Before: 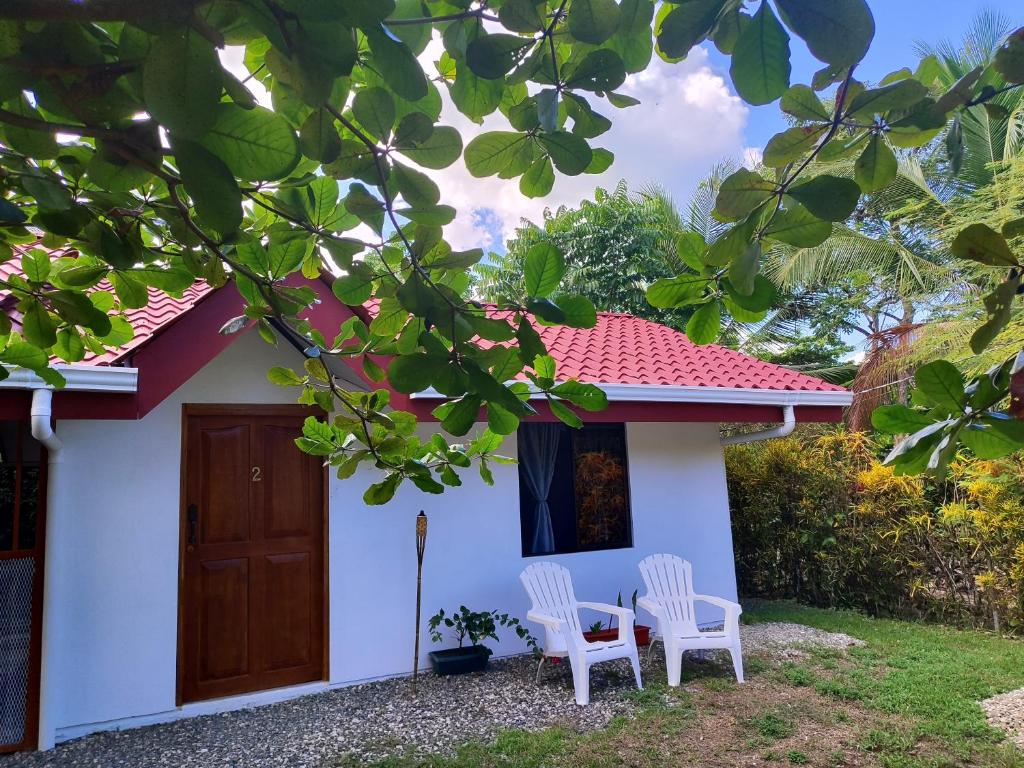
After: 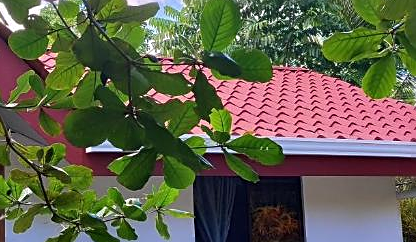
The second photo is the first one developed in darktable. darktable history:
sharpen: on, module defaults
crop: left 31.725%, top 32.077%, right 27.562%, bottom 36.361%
